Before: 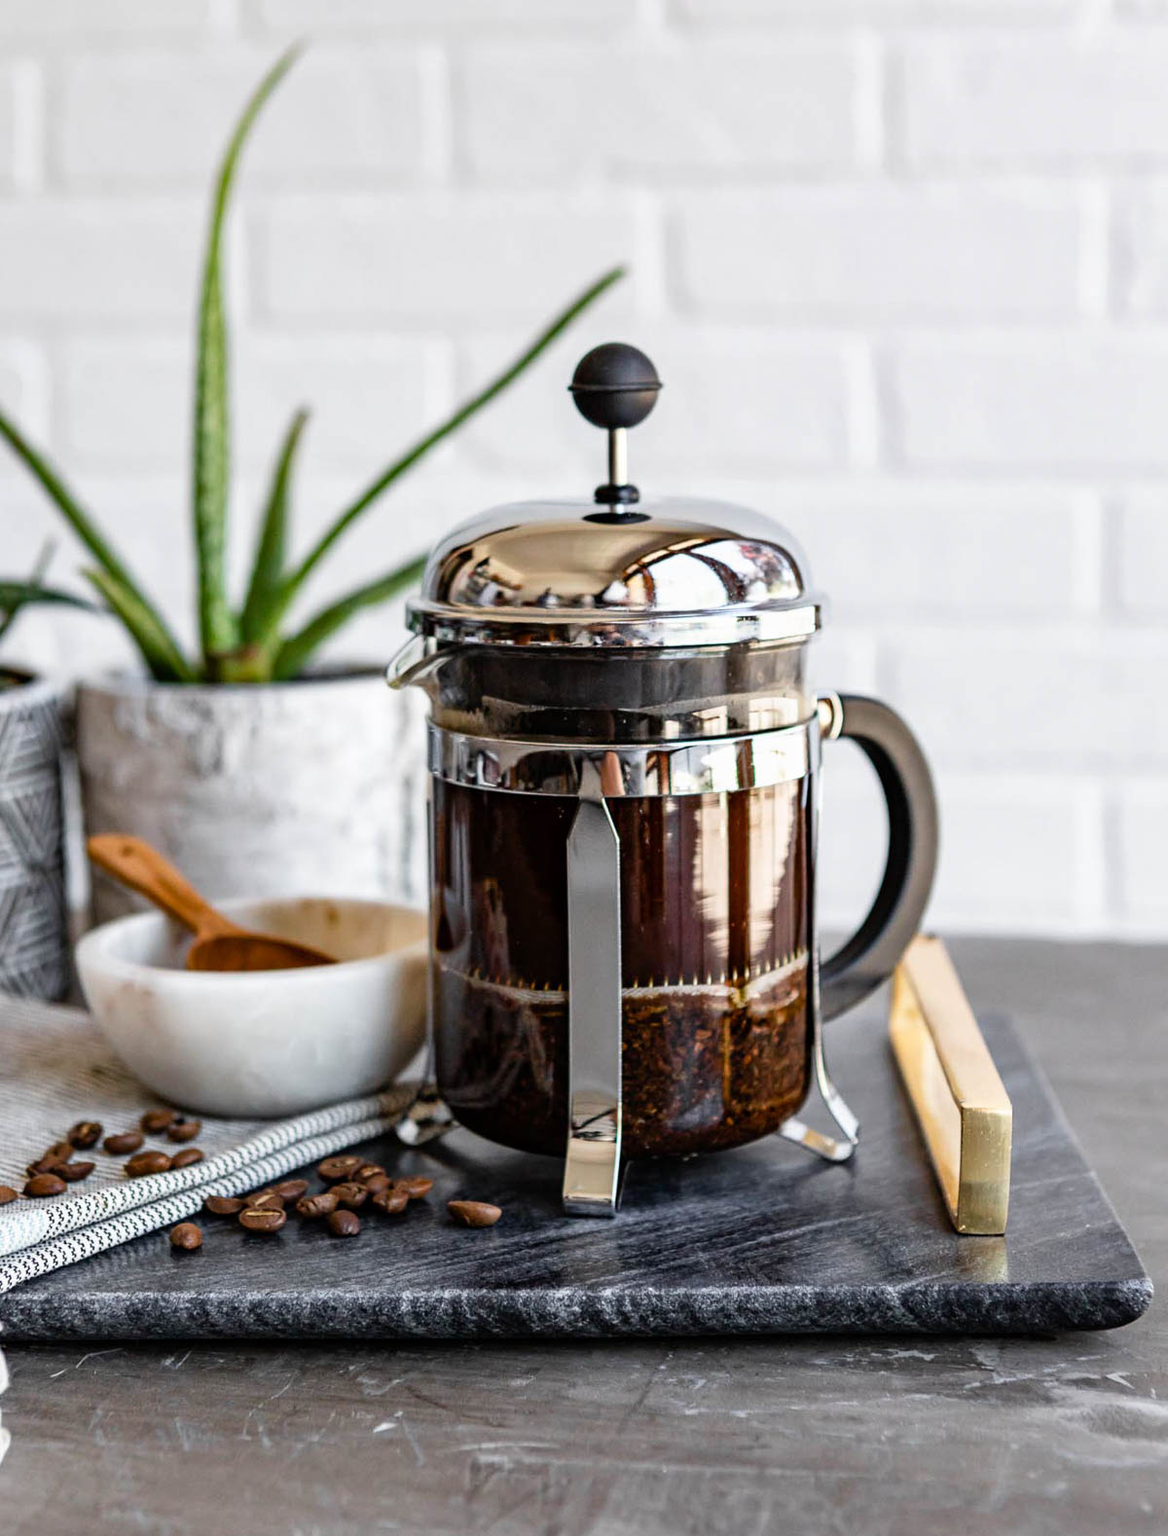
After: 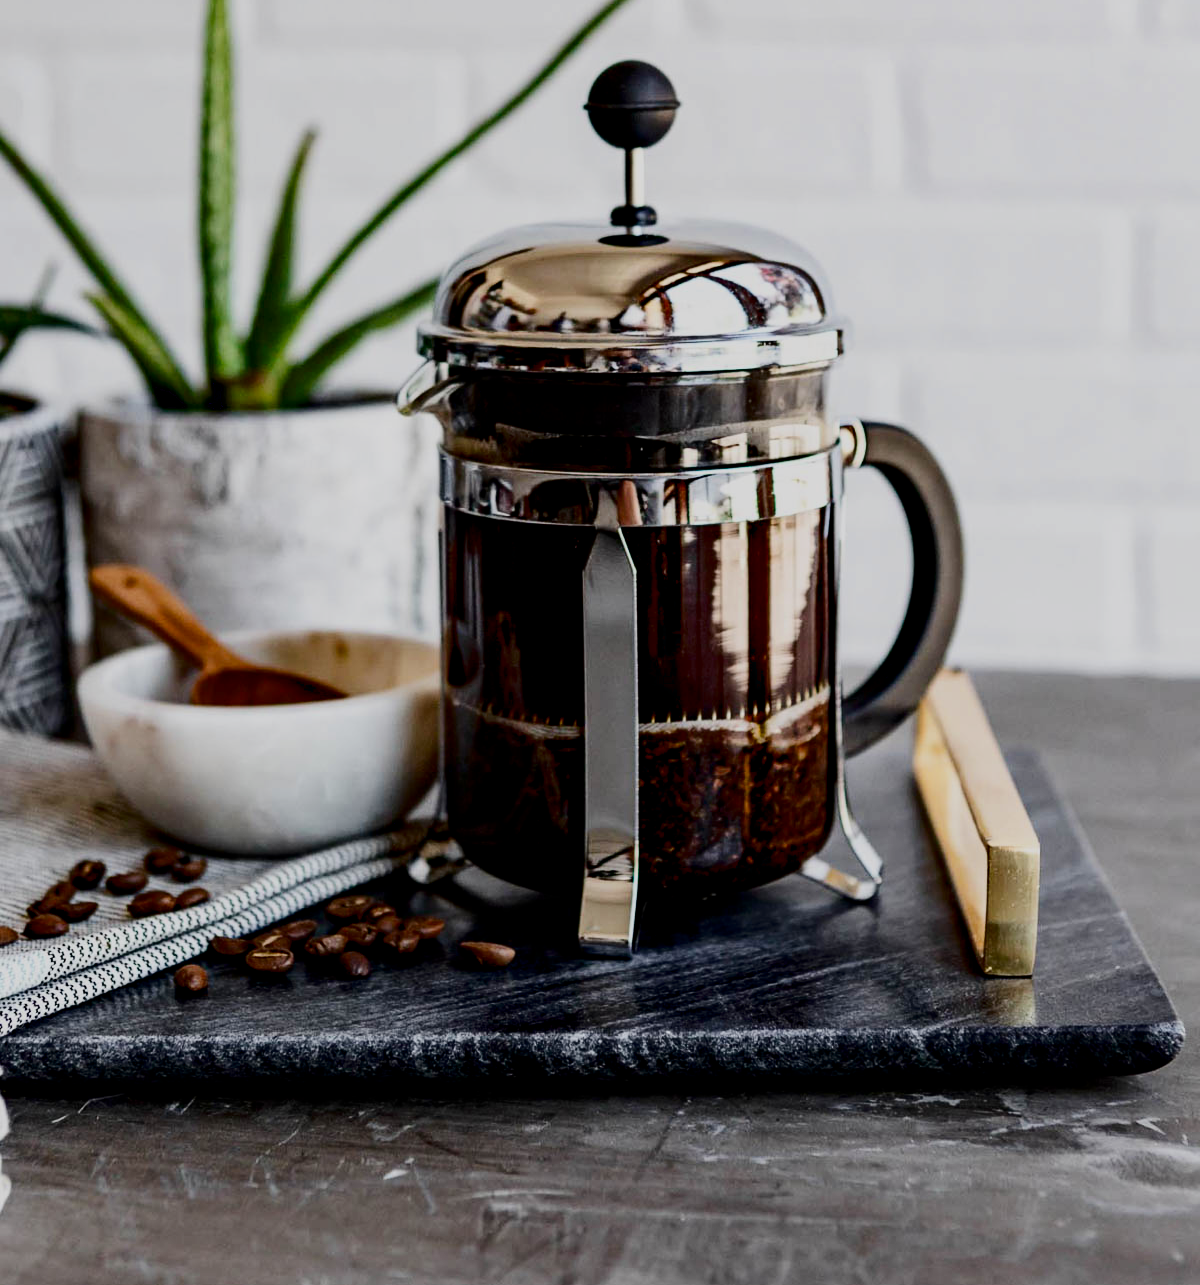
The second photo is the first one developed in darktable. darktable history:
filmic rgb: black relative exposure -7.65 EV, white relative exposure 4.56 EV, hardness 3.61
exposure: black level correction 0.007, exposure 0.093 EV, compensate highlight preservation false
color zones: curves: ch1 [(0, 0.469) (0.001, 0.469) (0.12, 0.446) (0.248, 0.469) (0.5, 0.5) (0.748, 0.5) (0.999, 0.469) (1, 0.469)]
crop and rotate: top 18.507%
contrast brightness saturation: contrast 0.19, brightness -0.24, saturation 0.11
